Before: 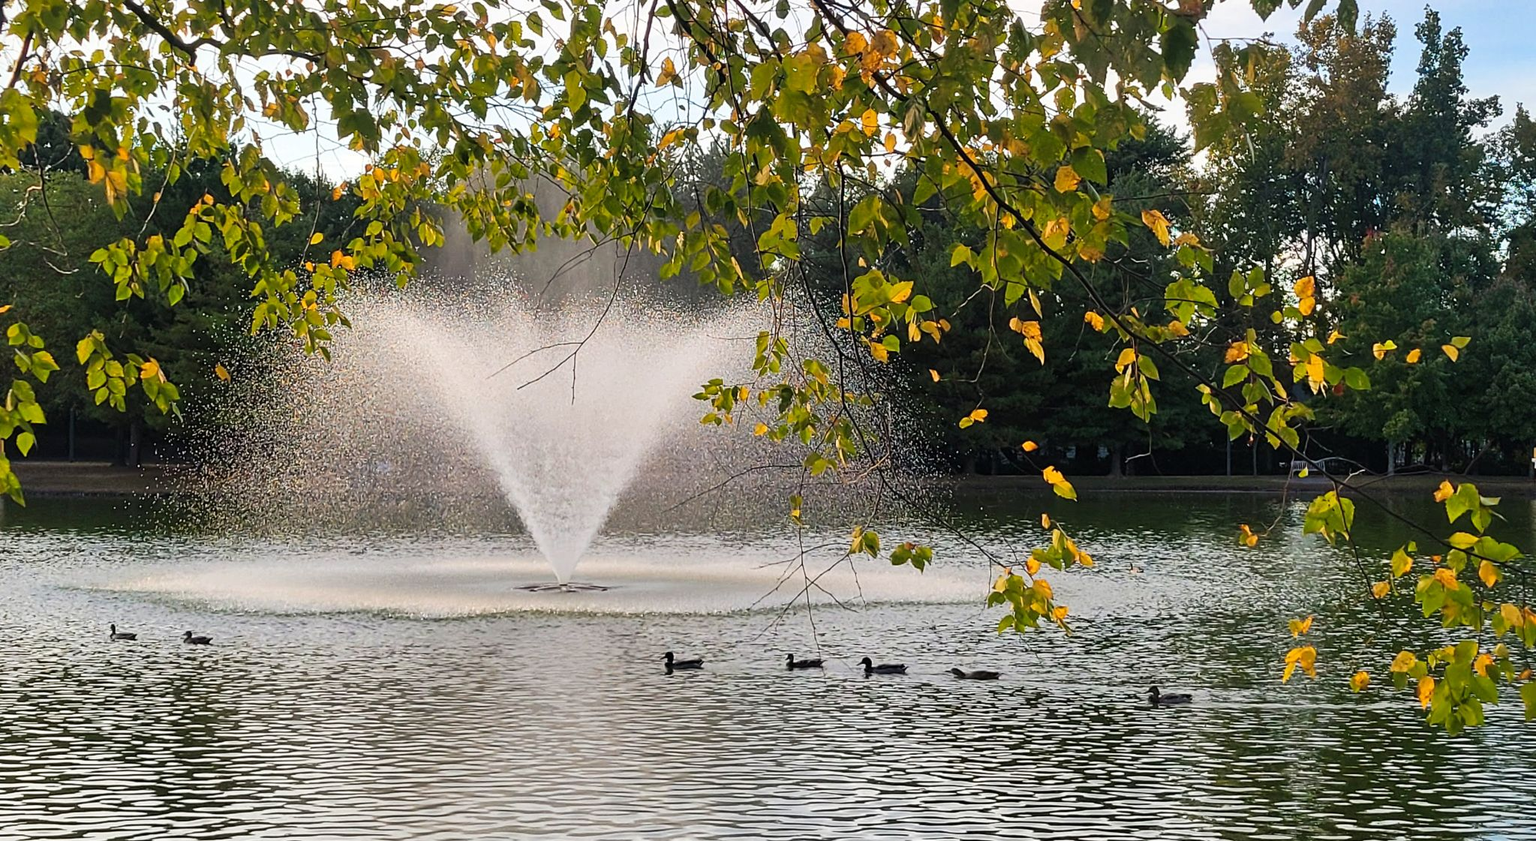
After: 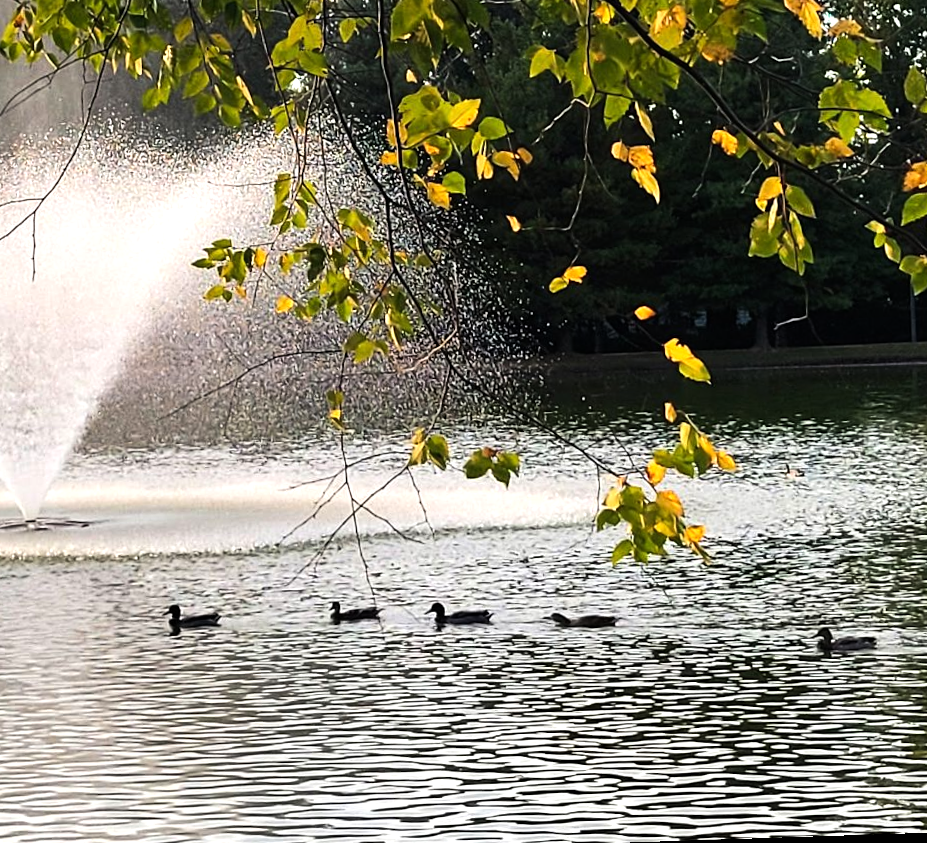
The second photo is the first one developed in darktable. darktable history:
rotate and perspective: rotation -2.22°, lens shift (horizontal) -0.022, automatic cropping off
crop: left 35.432%, top 26.233%, right 20.145%, bottom 3.432%
tone equalizer "contrast tone curve: medium": -8 EV -0.75 EV, -7 EV -0.7 EV, -6 EV -0.6 EV, -5 EV -0.4 EV, -3 EV 0.4 EV, -2 EV 0.6 EV, -1 EV 0.7 EV, +0 EV 0.75 EV, edges refinement/feathering 500, mask exposure compensation -1.57 EV, preserve details no
